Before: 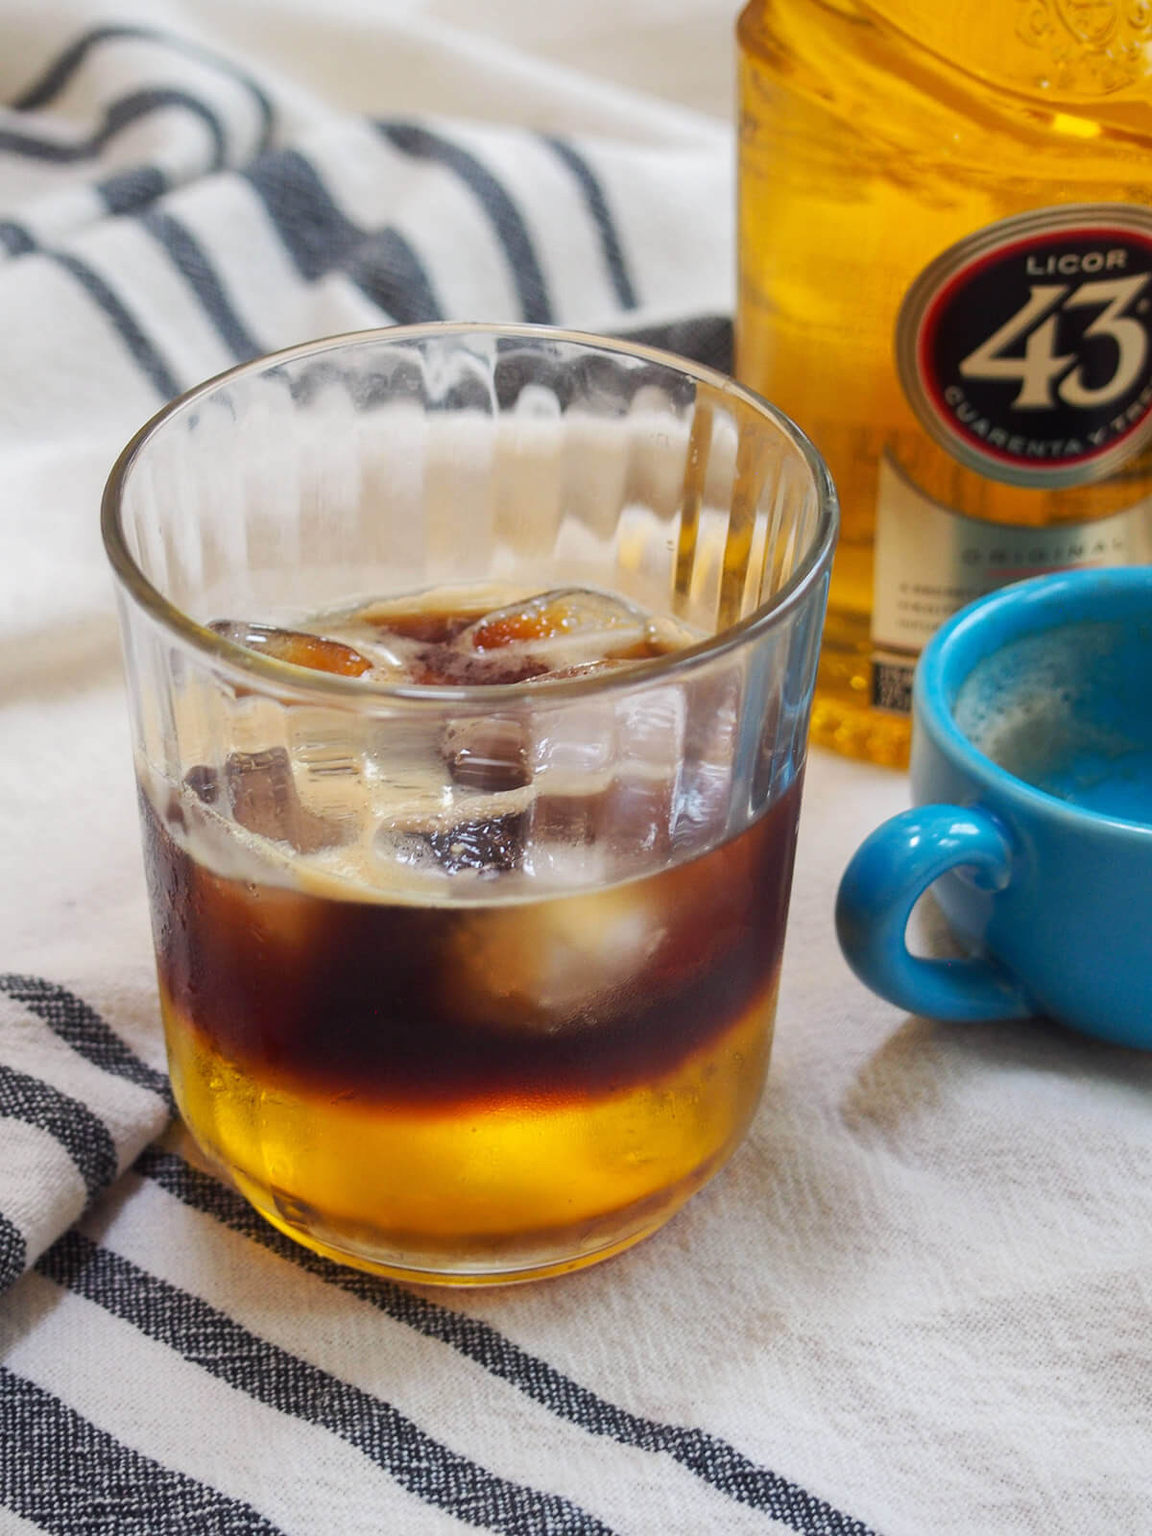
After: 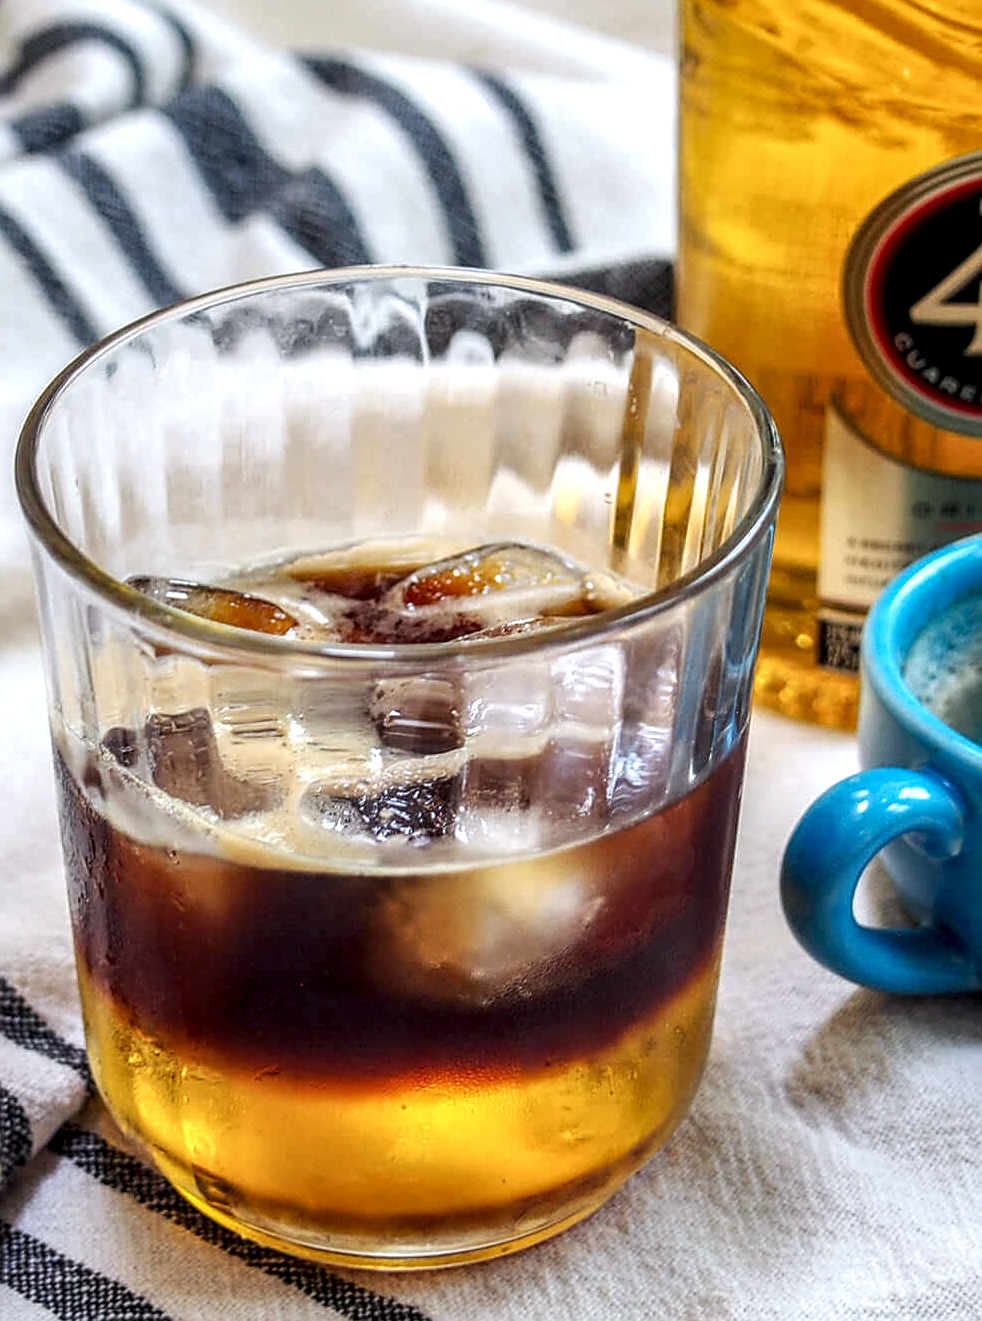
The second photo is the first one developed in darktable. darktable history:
levels: mode automatic, white 99.91%, levels [0.036, 0.364, 0.827]
sharpen: on, module defaults
crop and rotate: left 7.581%, top 4.429%, right 10.553%, bottom 12.998%
color calibration: gray › normalize channels true, x 0.354, y 0.368, temperature 4689.52 K, gamut compression 0.027
local contrast: highlights 0%, shadows 2%, detail 182%
